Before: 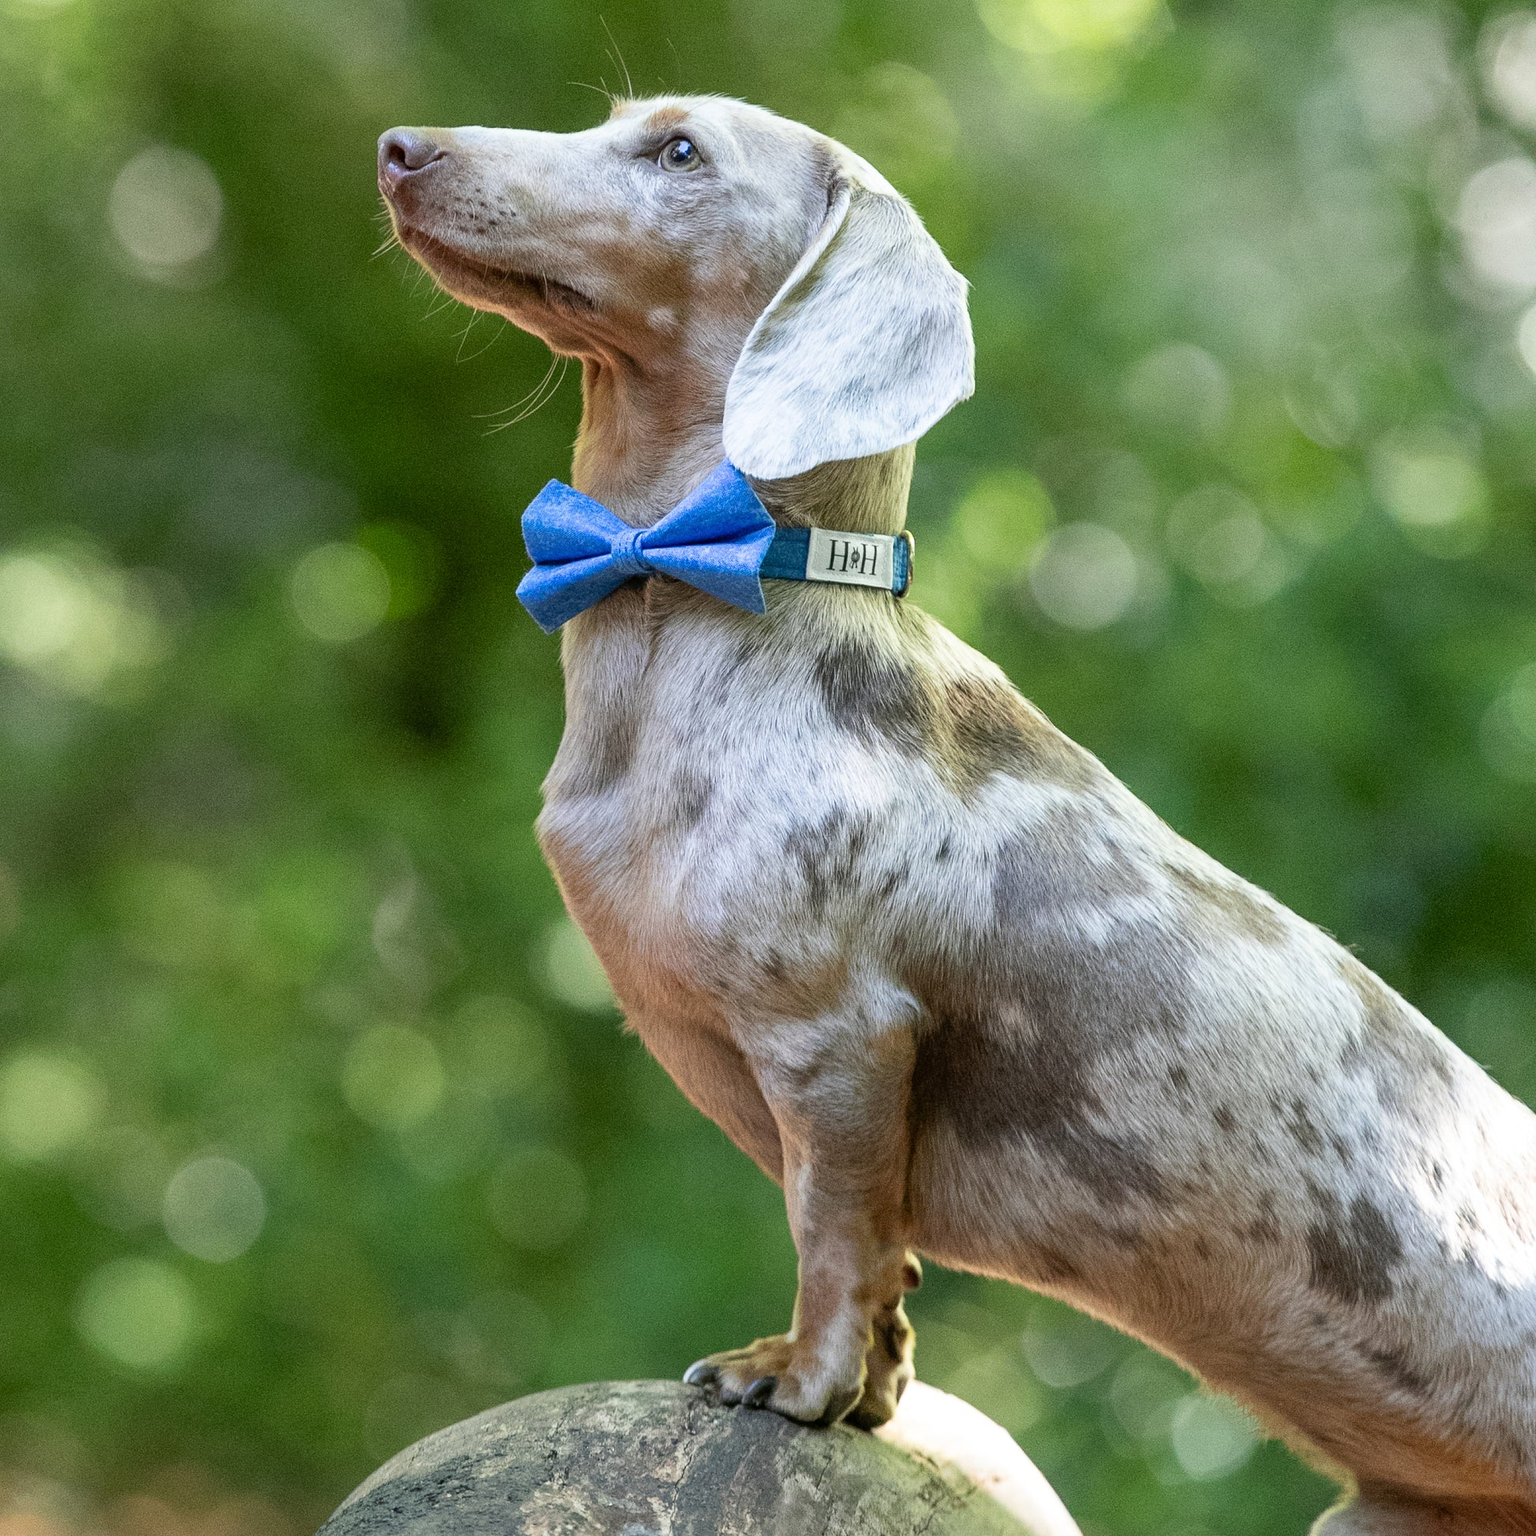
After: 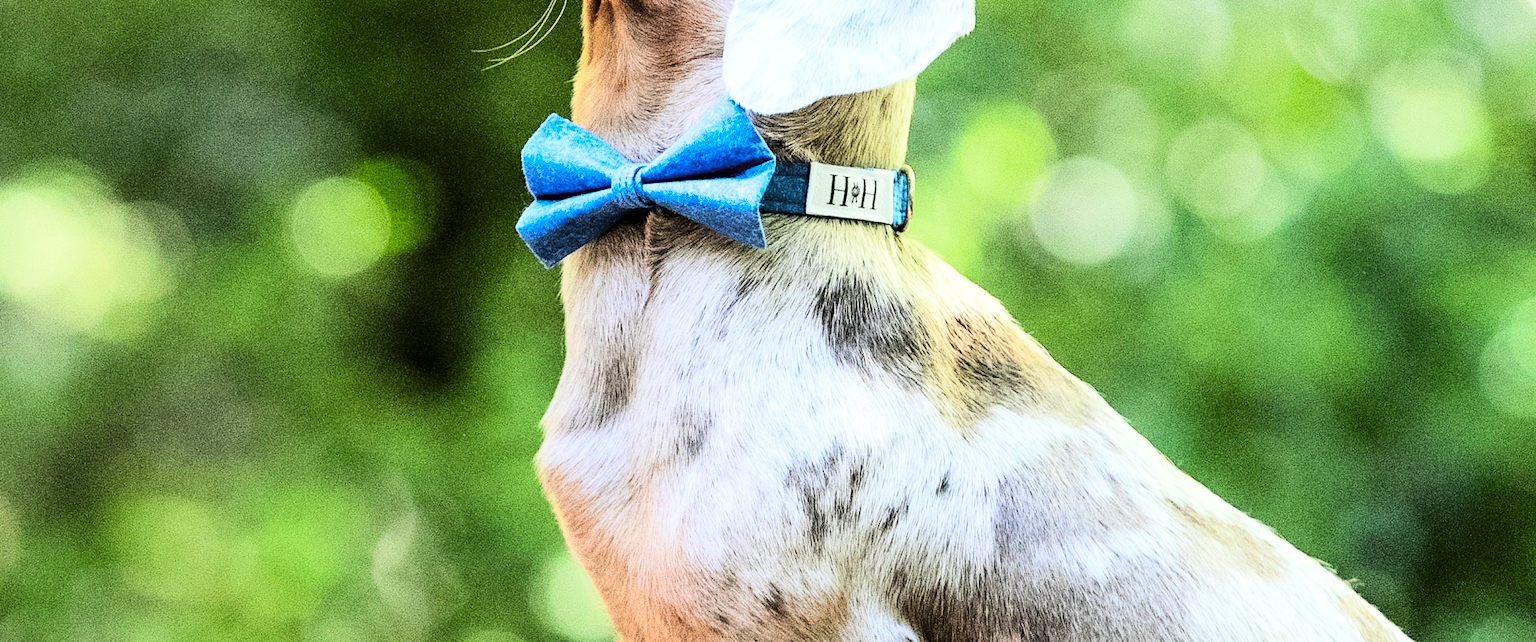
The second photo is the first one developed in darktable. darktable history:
tone curve: curves: ch0 [(0, 0) (0.16, 0.055) (0.506, 0.762) (1, 1.024)], color space Lab, linked channels, preserve colors none
crop and rotate: top 23.84%, bottom 34.294%
